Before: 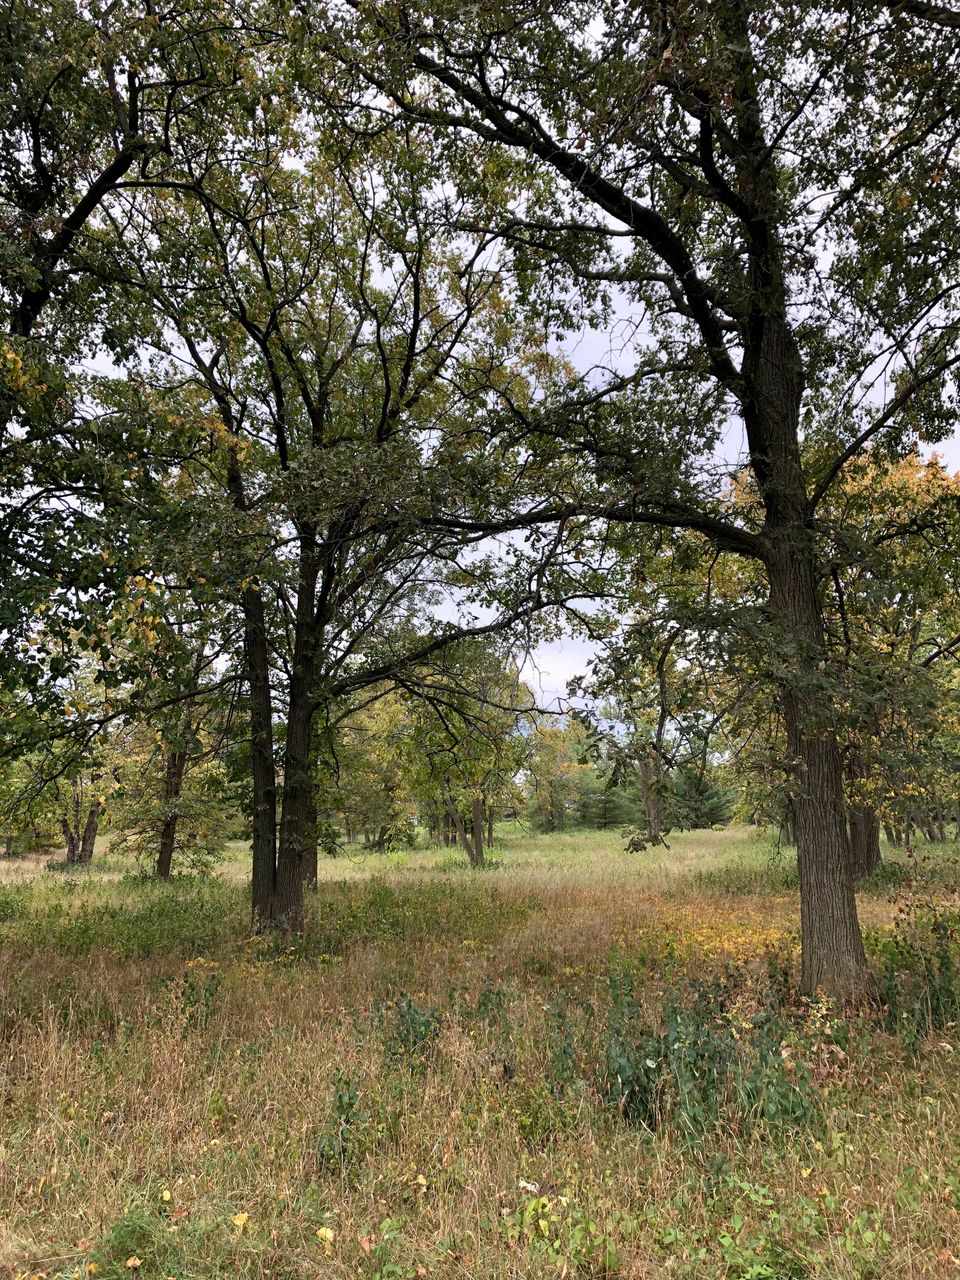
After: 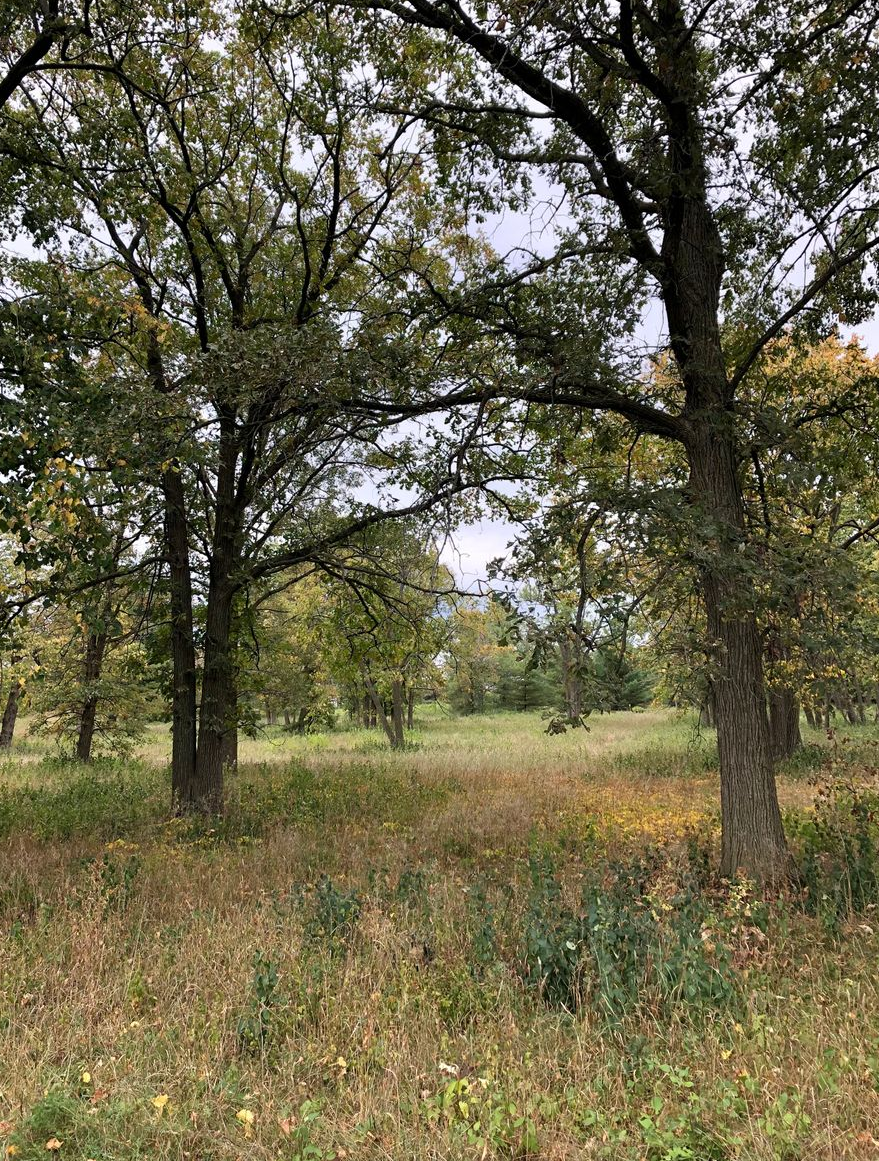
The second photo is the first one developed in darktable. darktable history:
crop and rotate: left 8.368%, top 9.25%
